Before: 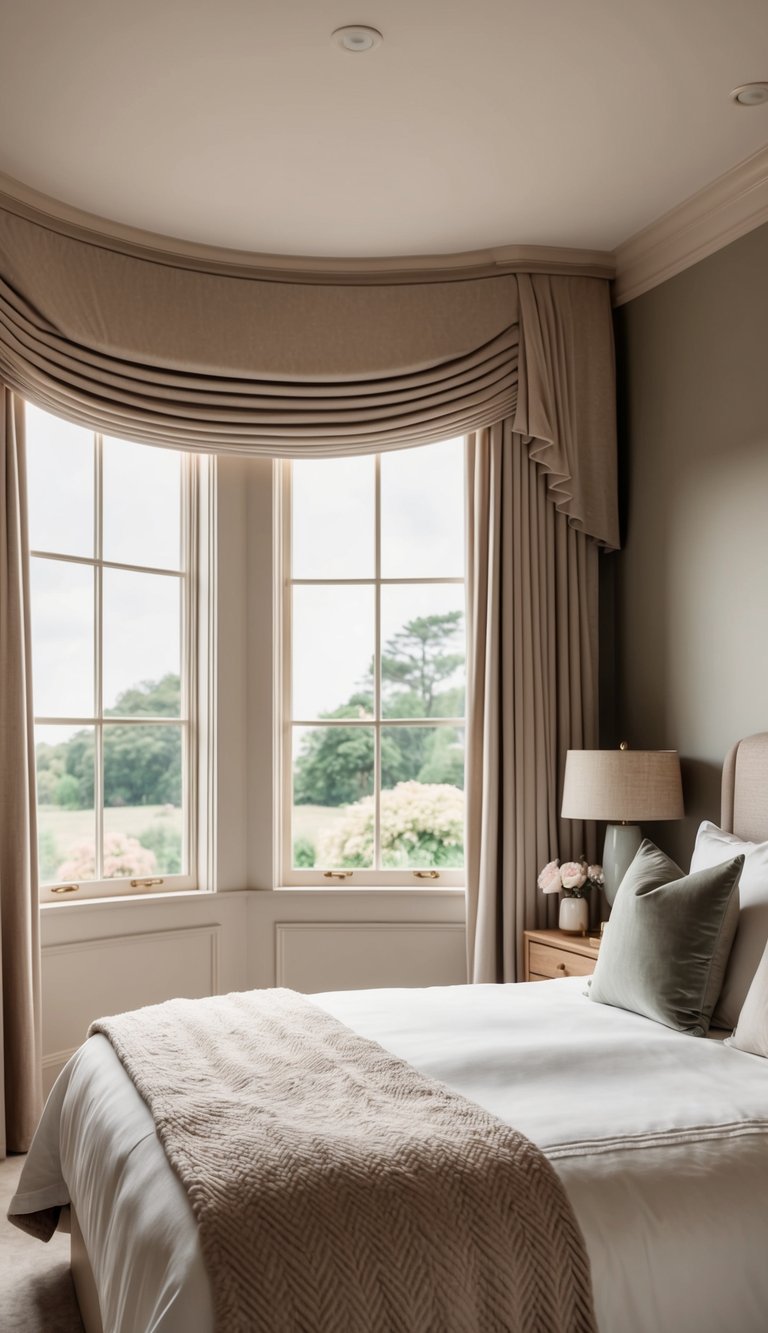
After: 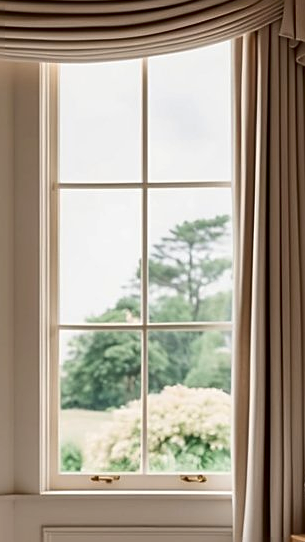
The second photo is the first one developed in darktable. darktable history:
crop: left 30.458%, top 29.734%, right 29.734%, bottom 29.543%
sharpen: on, module defaults
contrast brightness saturation: contrast 0.12, brightness -0.115, saturation 0.2
shadows and highlights: shadows 25.02, highlights -25.36
